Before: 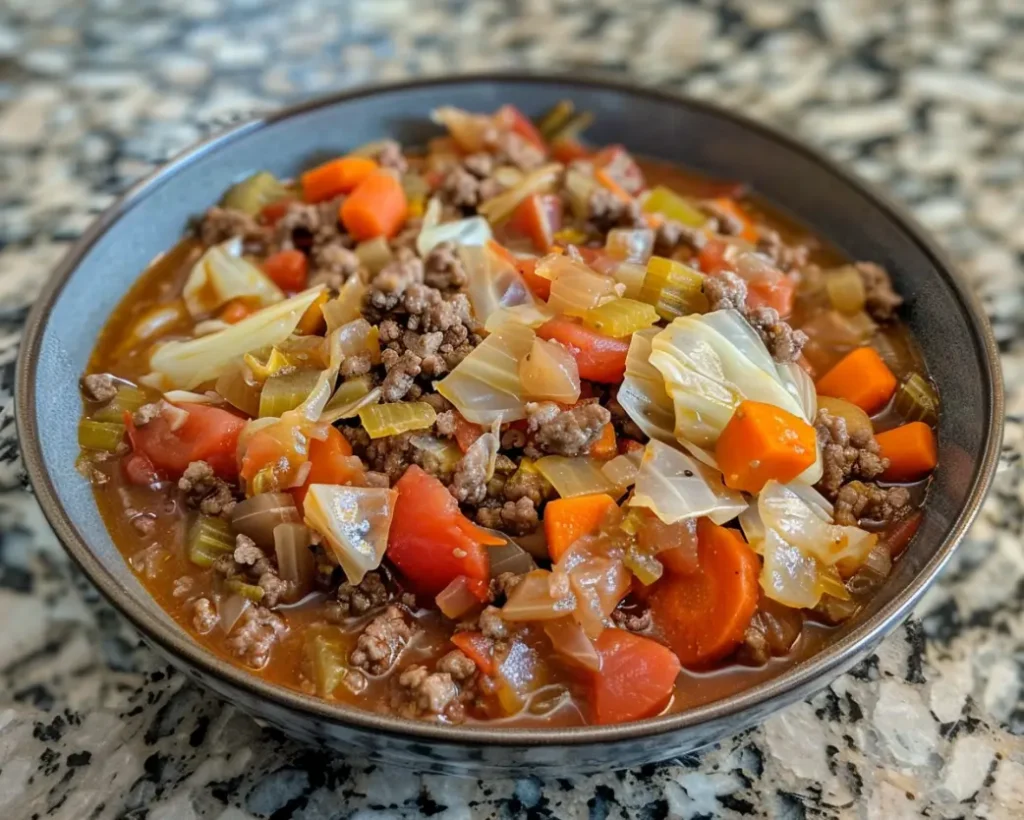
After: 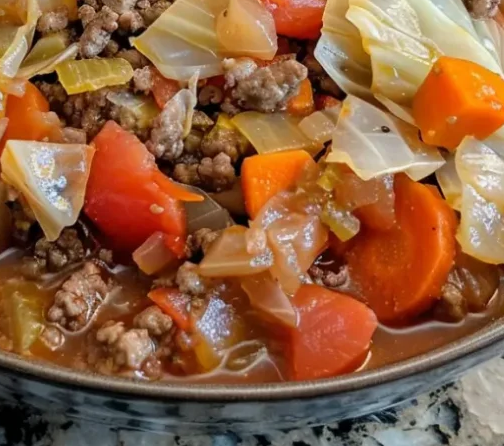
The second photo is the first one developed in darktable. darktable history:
crop: left 29.674%, top 42.046%, right 21.038%, bottom 3.511%
